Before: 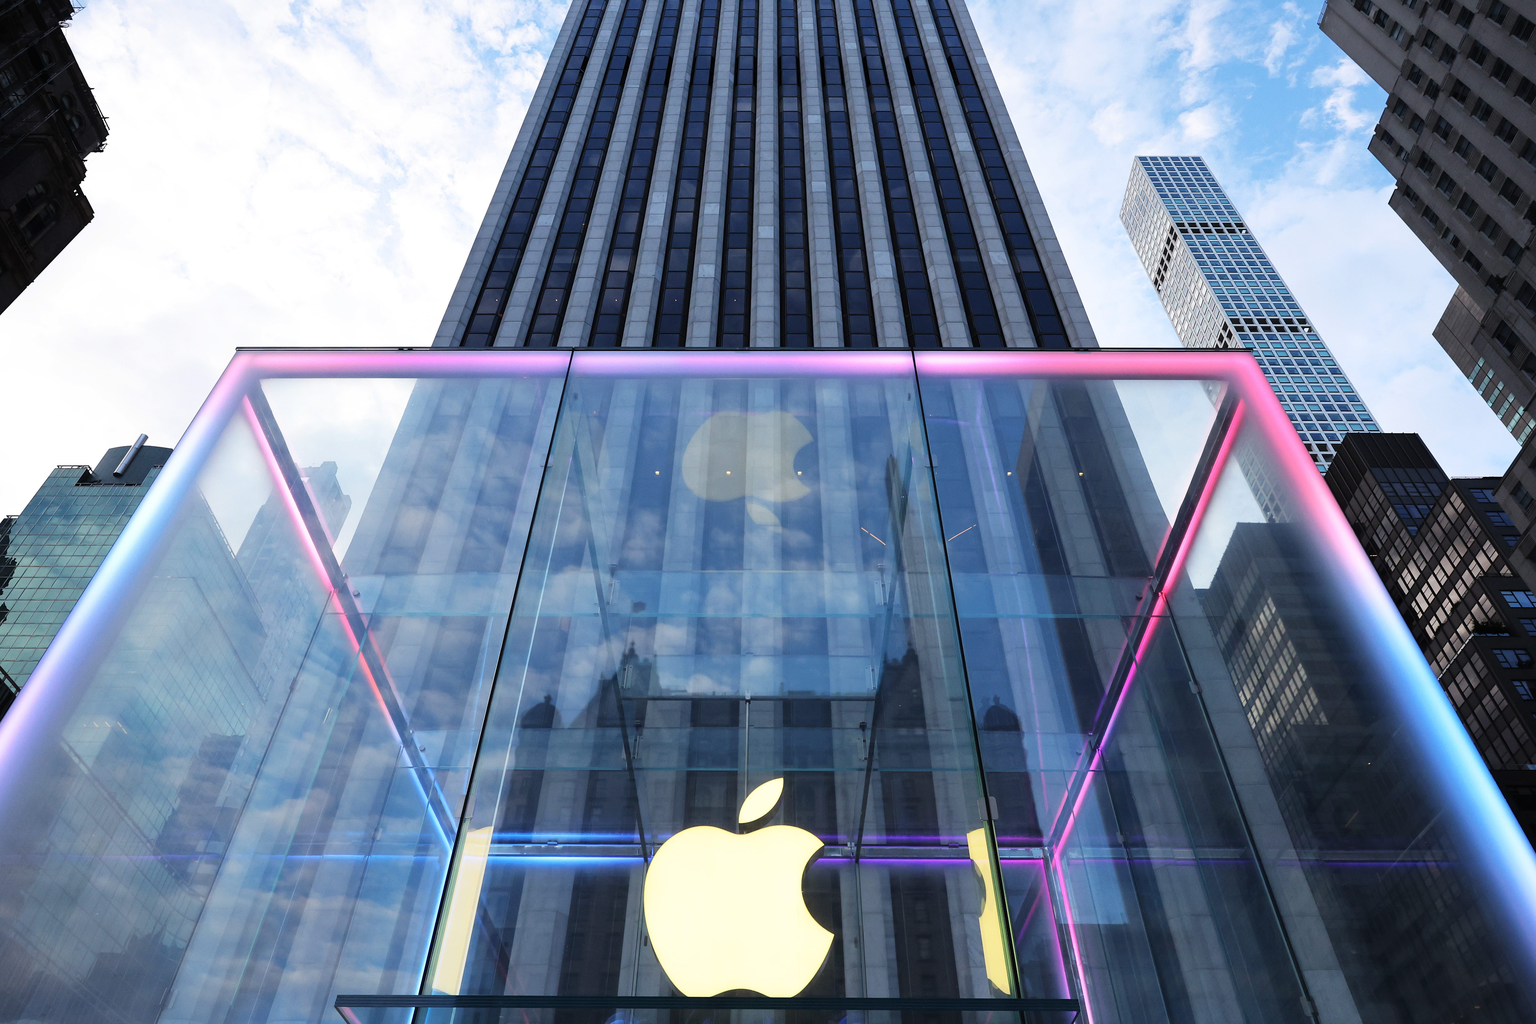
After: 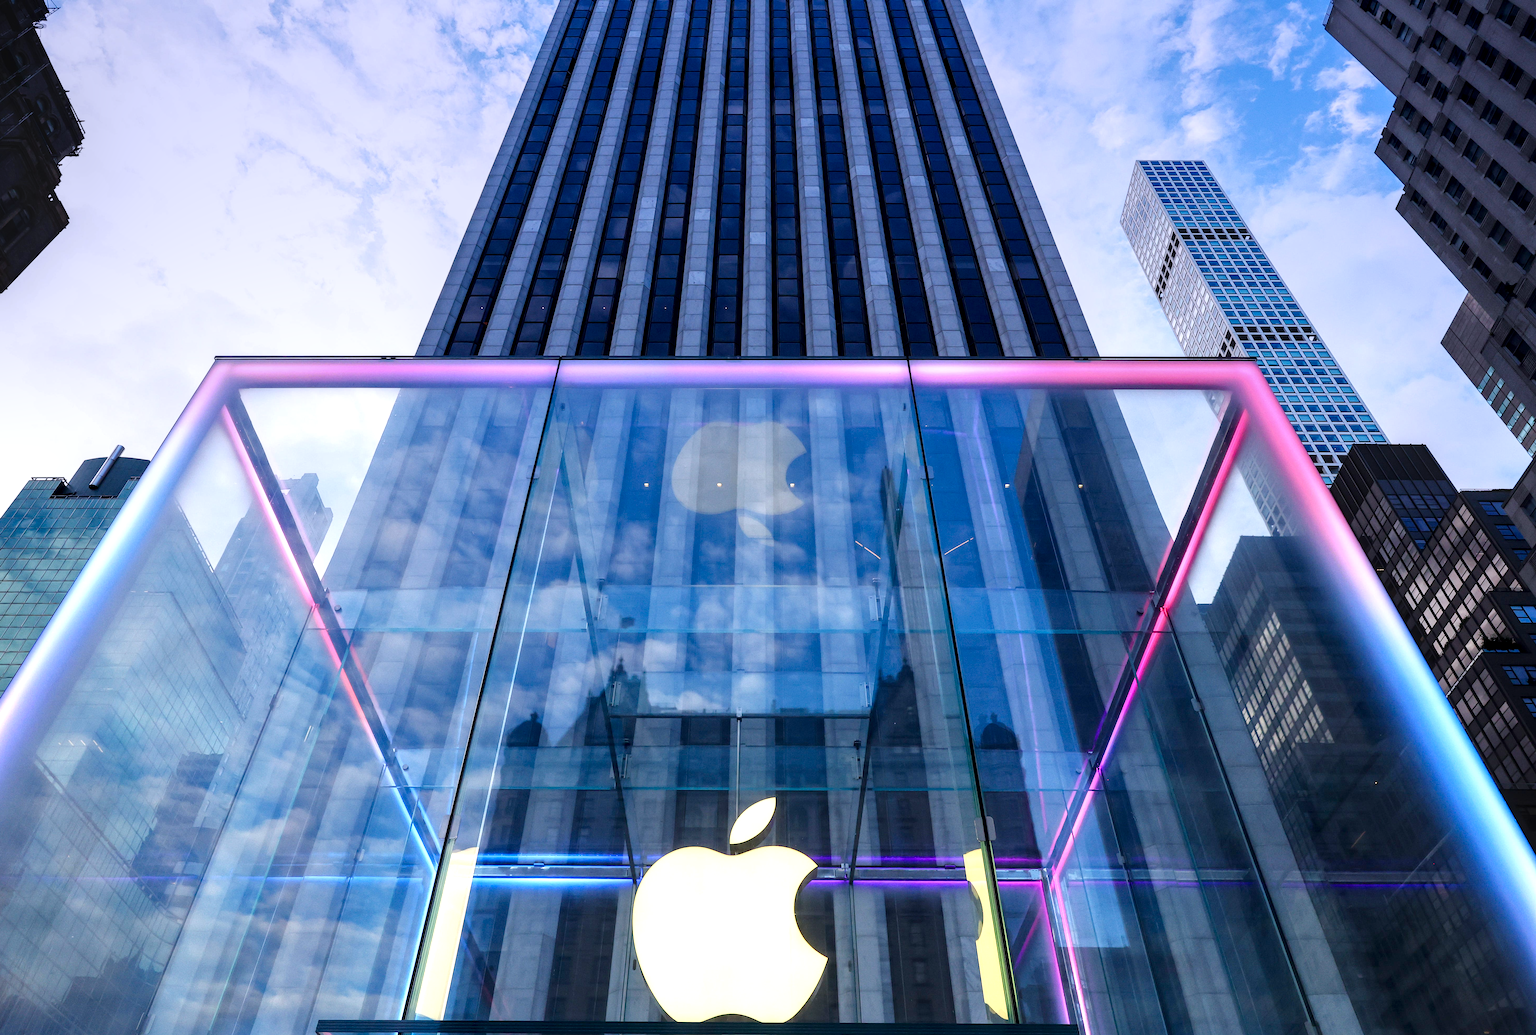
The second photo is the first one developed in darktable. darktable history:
graduated density: hue 238.83°, saturation 50%
local contrast: highlights 40%, shadows 60%, detail 136%, midtone range 0.514
color balance rgb: perceptual saturation grading › global saturation 25%, perceptual saturation grading › highlights -50%, perceptual saturation grading › shadows 30%, perceptual brilliance grading › global brilliance 12%, global vibrance 20%
crop and rotate: left 1.774%, right 0.633%, bottom 1.28%
